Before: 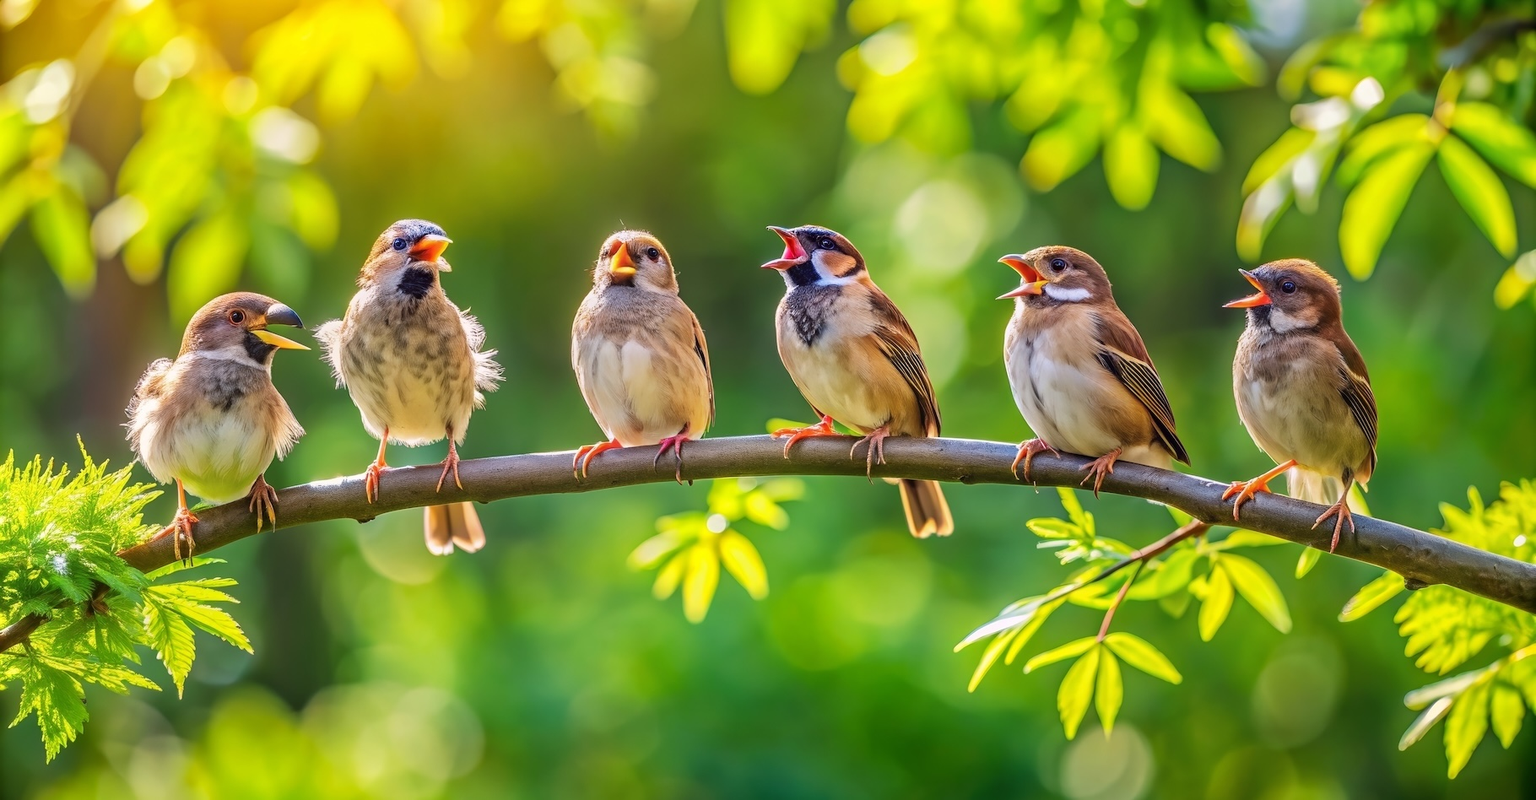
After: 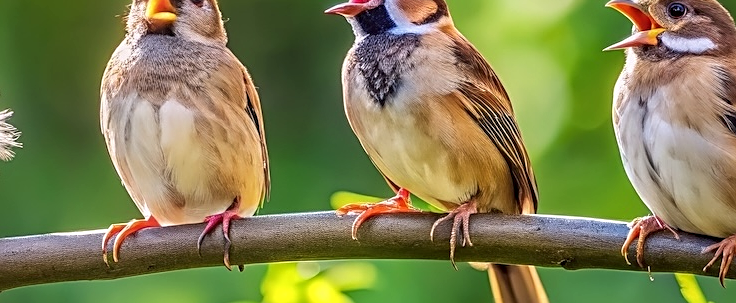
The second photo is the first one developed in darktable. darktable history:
sharpen: amount 0.55
local contrast: on, module defaults
crop: left 31.751%, top 32.172%, right 27.8%, bottom 35.83%
